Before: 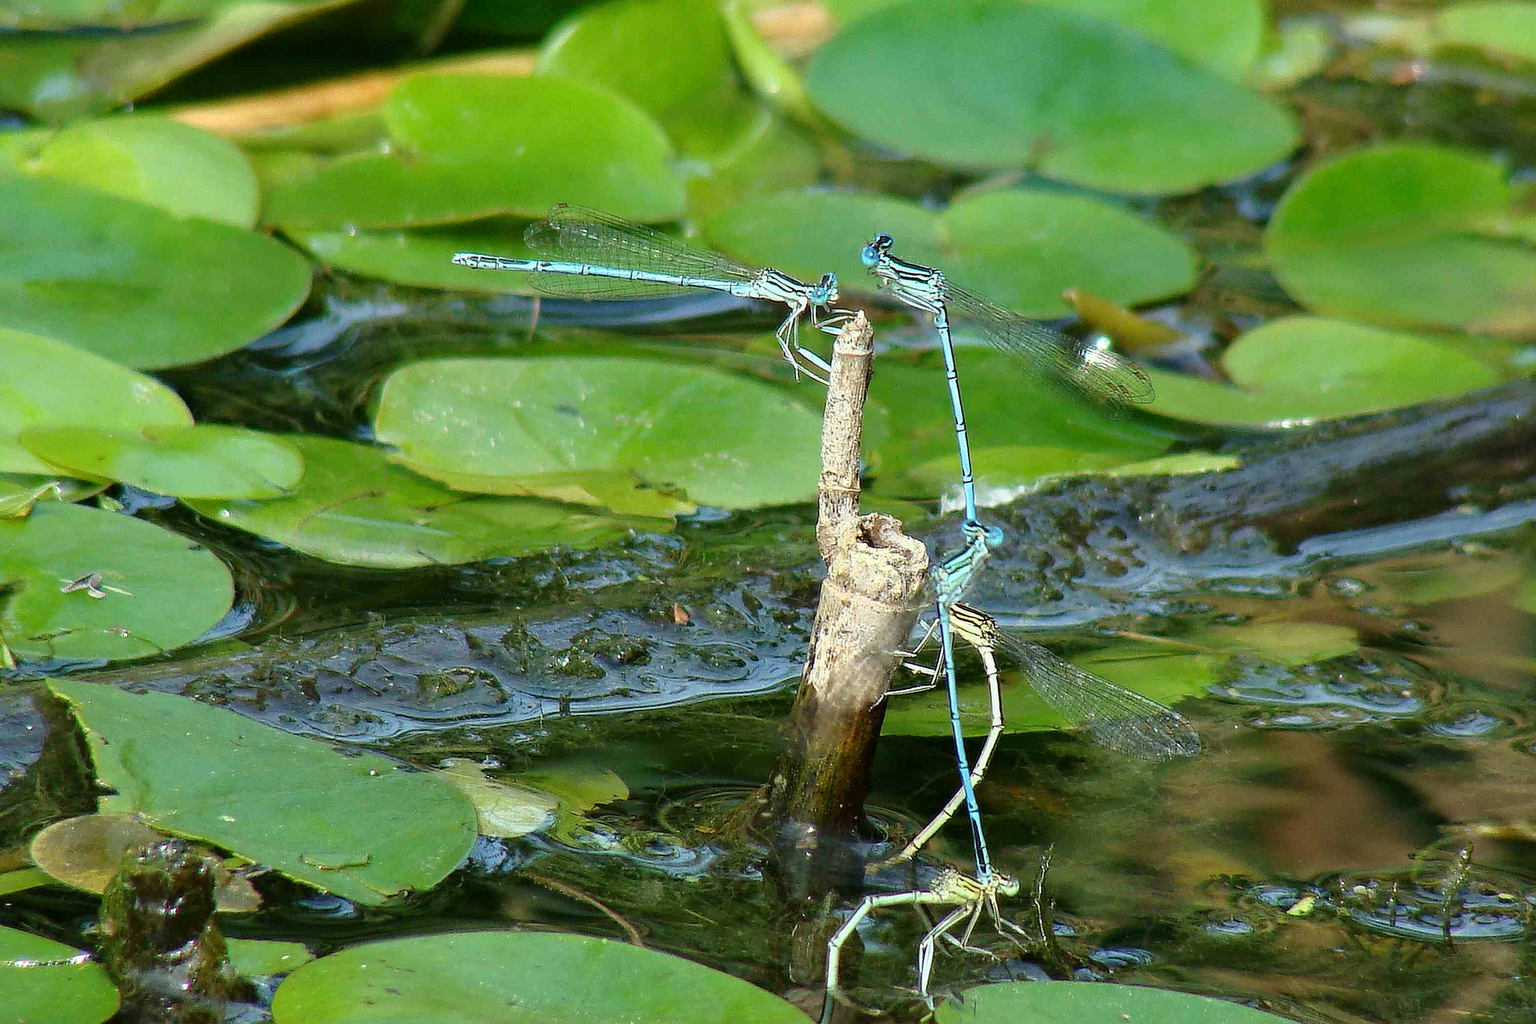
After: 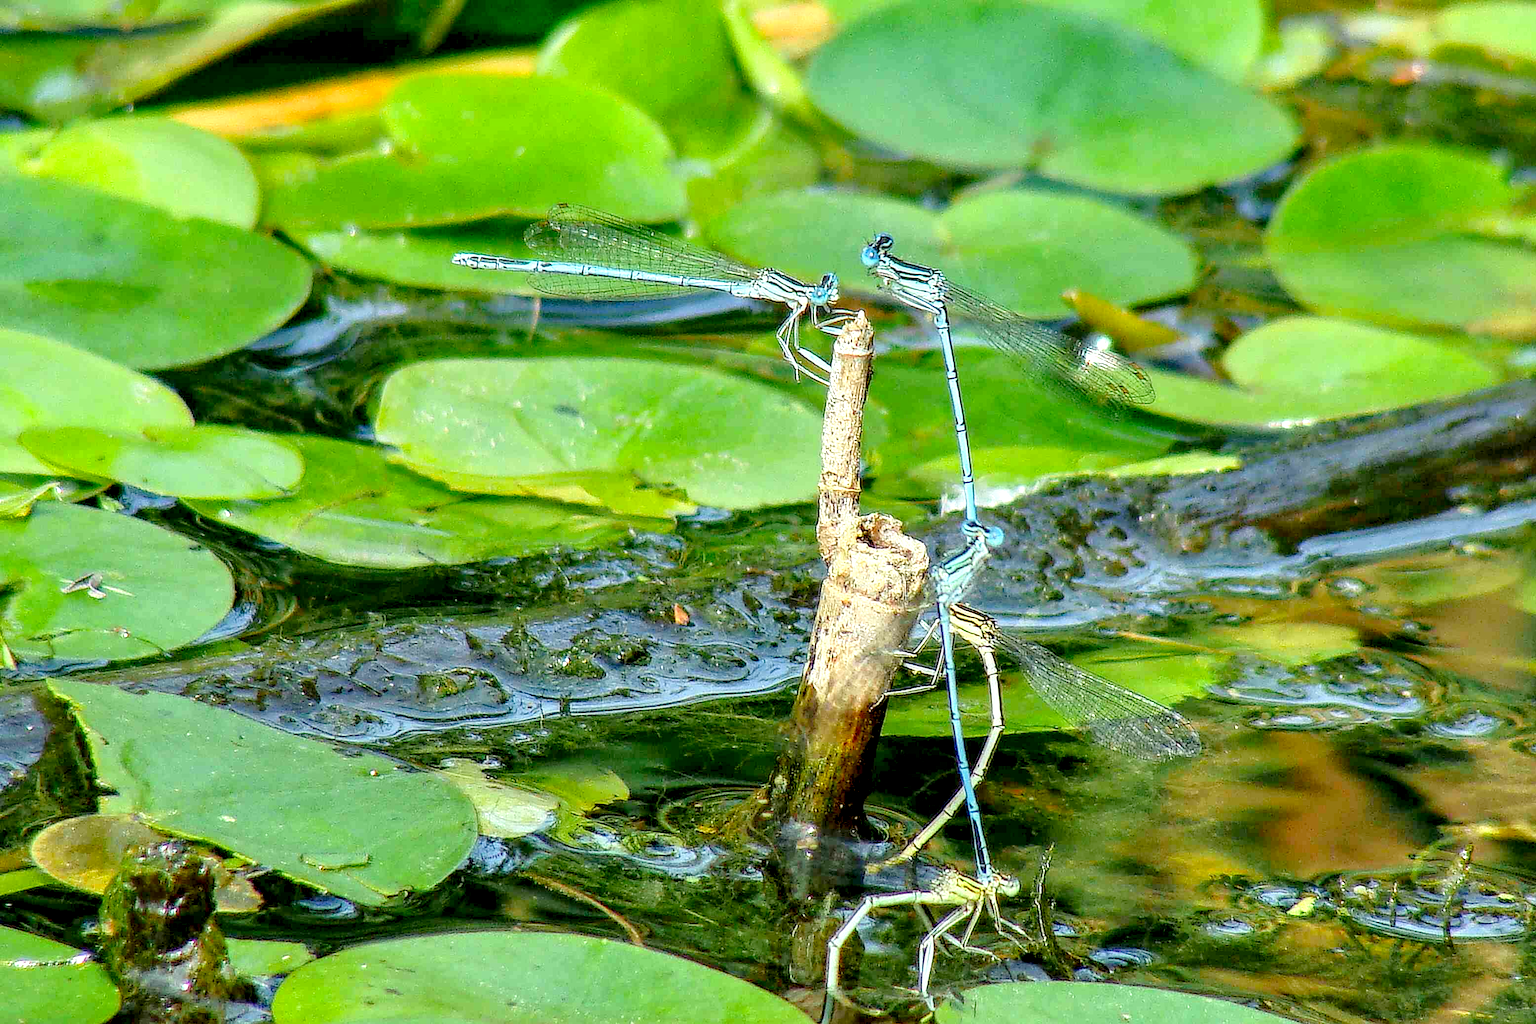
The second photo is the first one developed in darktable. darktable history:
color zones: curves: ch0 [(0.224, 0.526) (0.75, 0.5)]; ch1 [(0.055, 0.526) (0.224, 0.761) (0.377, 0.526) (0.75, 0.5)]
zone system: zone [-1, 0.206, 0.358, 0.477, 0.561, 0.661, 0.752, 0.823, 0.884, -1 ×16]
shadows and highlights: shadows 43.71, white point adjustment -1.46, soften with gaussian
local contrast: highlights 65%, shadows 54%, detail 169%, midtone range 0.514
